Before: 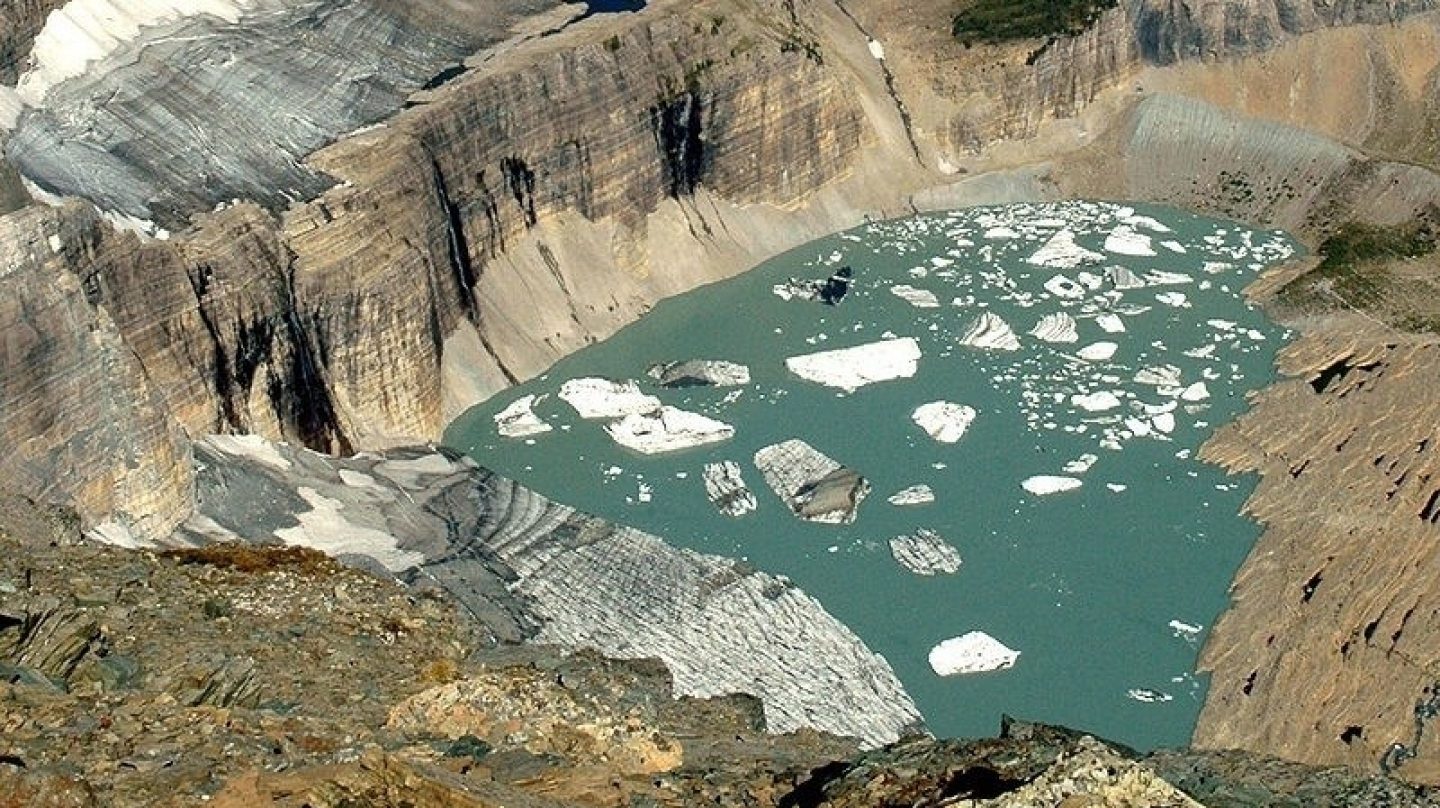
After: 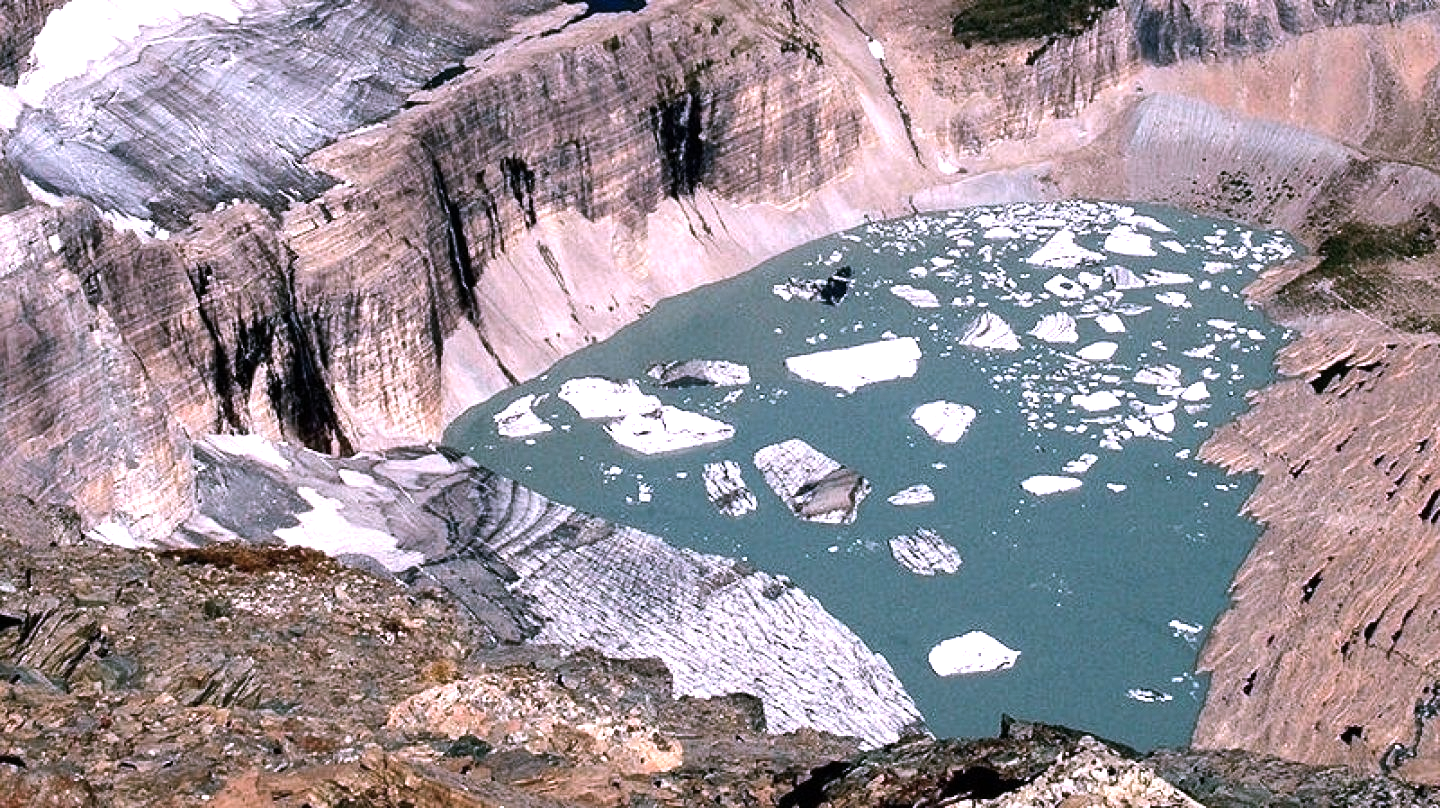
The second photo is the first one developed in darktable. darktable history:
color correction: highlights a* 15.18, highlights b* -25.5
tone equalizer: -8 EV -0.725 EV, -7 EV -0.739 EV, -6 EV -0.59 EV, -5 EV -0.368 EV, -3 EV 0.396 EV, -2 EV 0.6 EV, -1 EV 0.698 EV, +0 EV 0.737 EV, edges refinement/feathering 500, mask exposure compensation -1.57 EV, preserve details no
